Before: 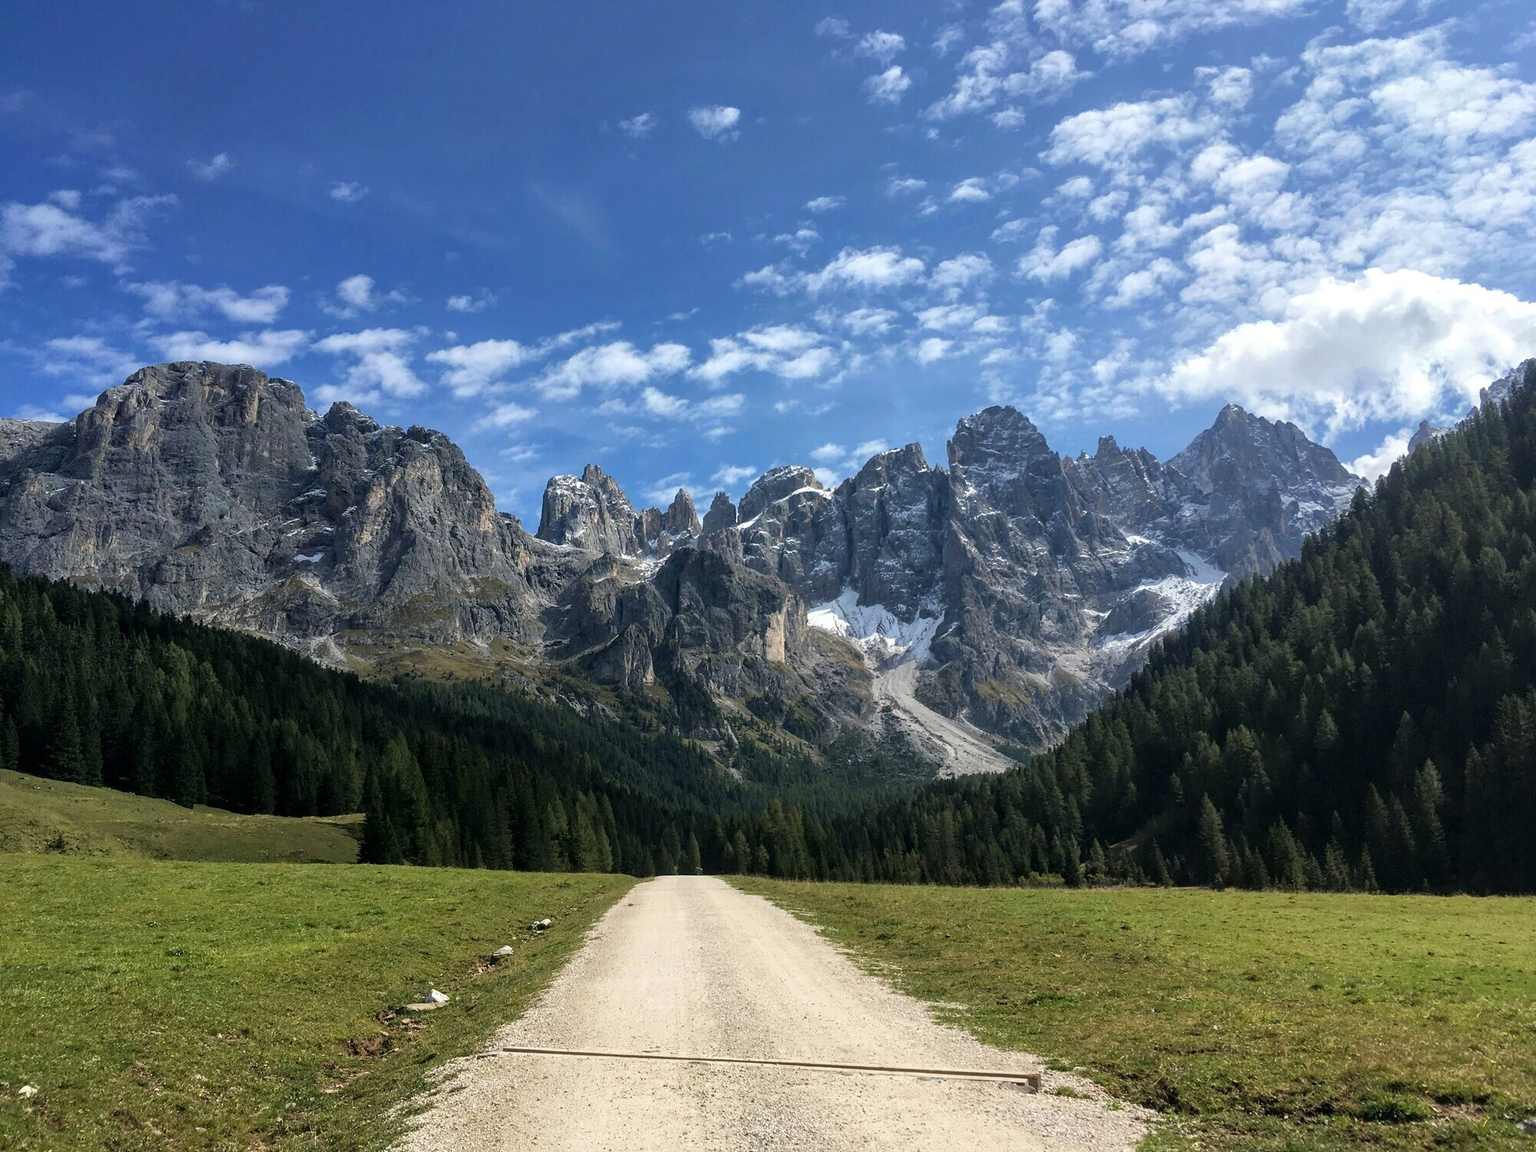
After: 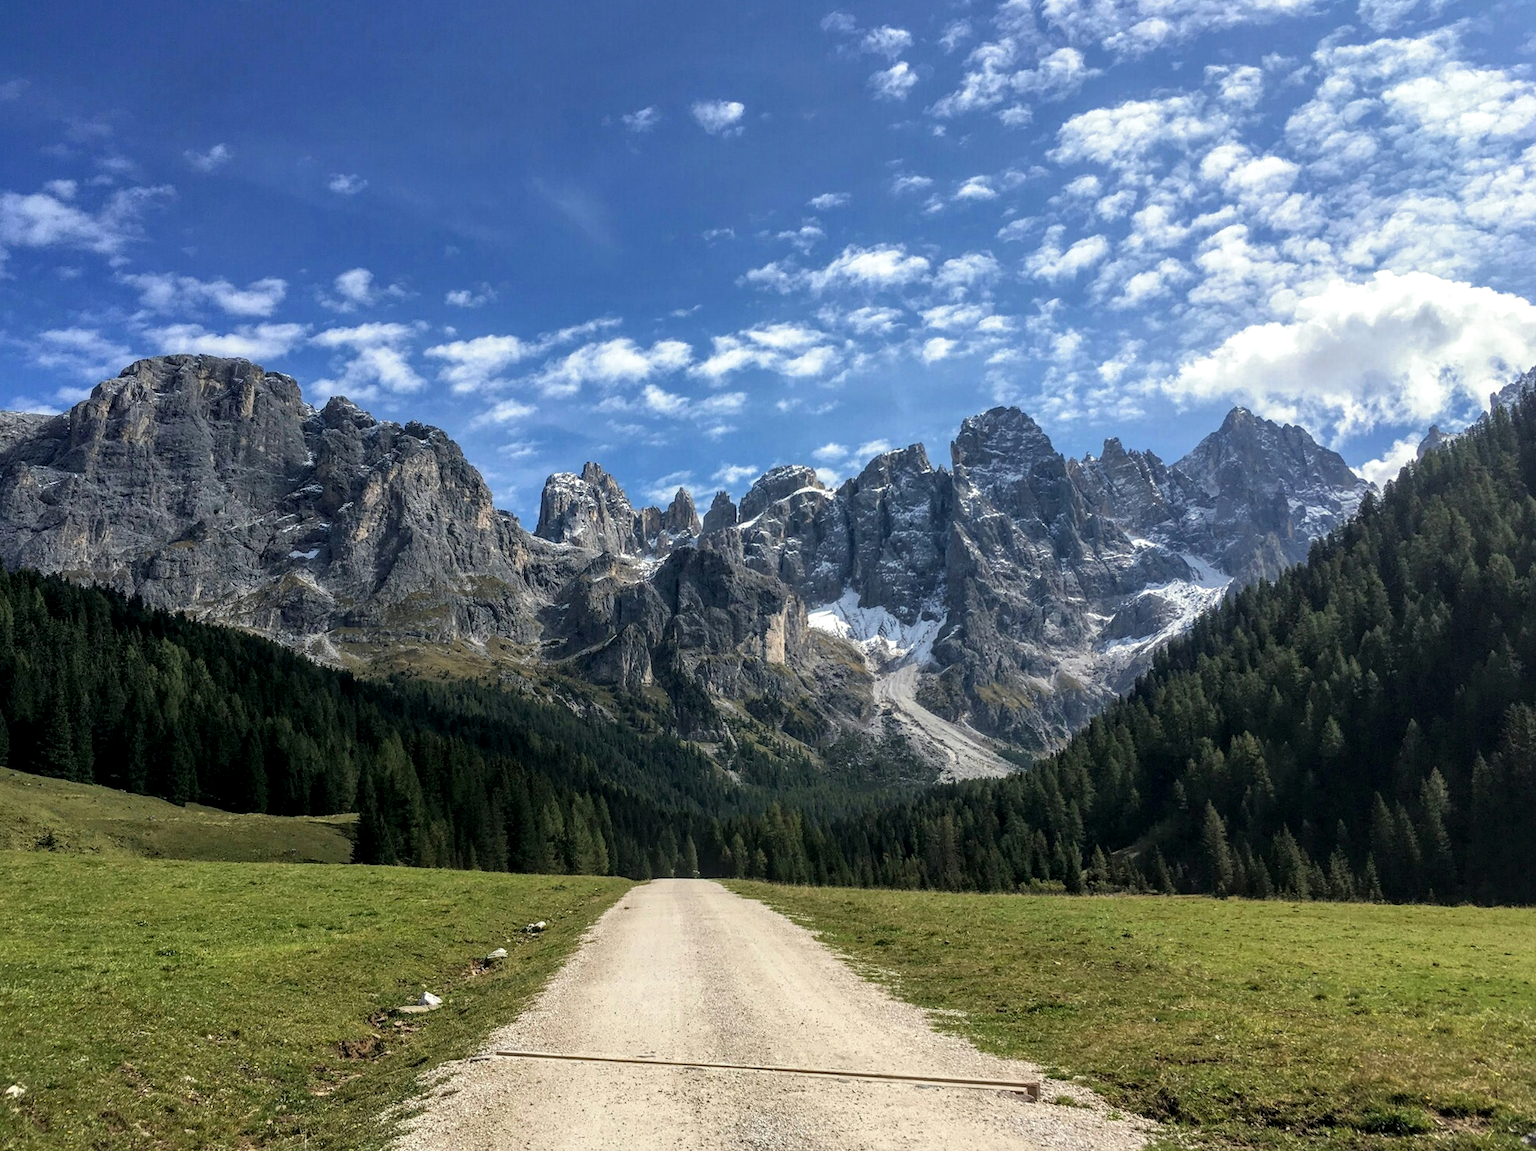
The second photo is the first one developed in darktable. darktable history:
local contrast: on, module defaults
crop and rotate: angle -0.5°
split-toning: shadows › saturation 0.61, highlights › saturation 0.58, balance -28.74, compress 87.36%
